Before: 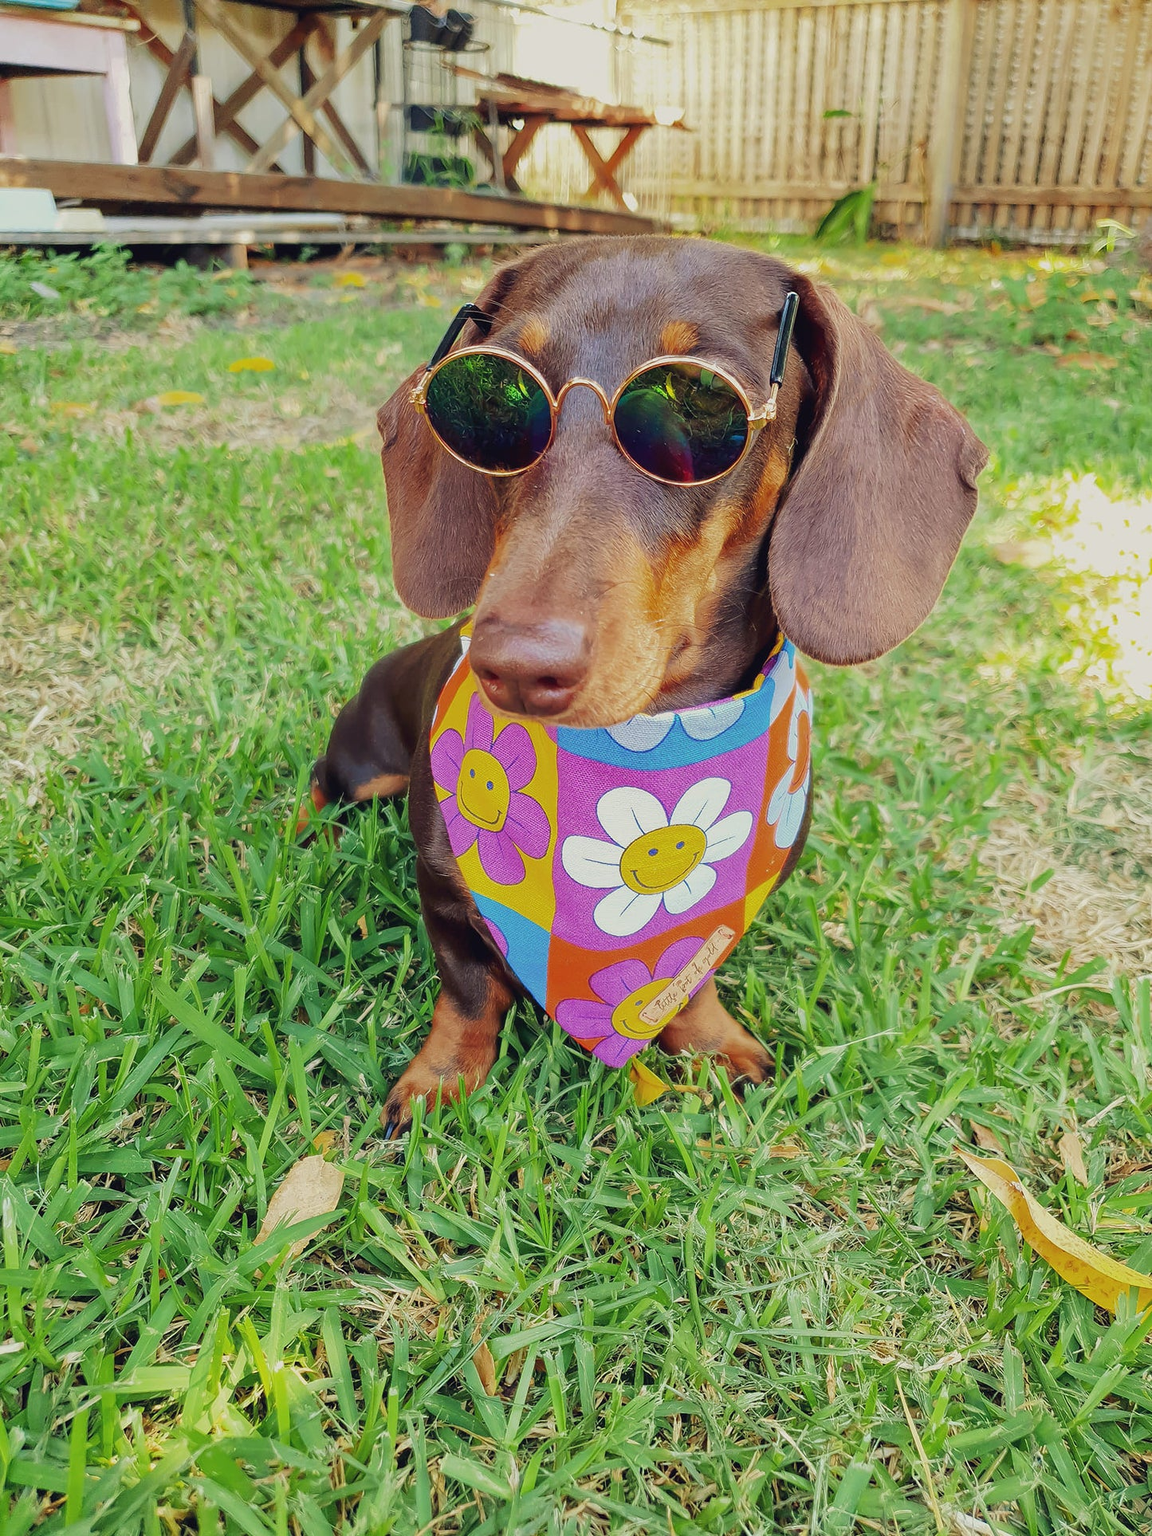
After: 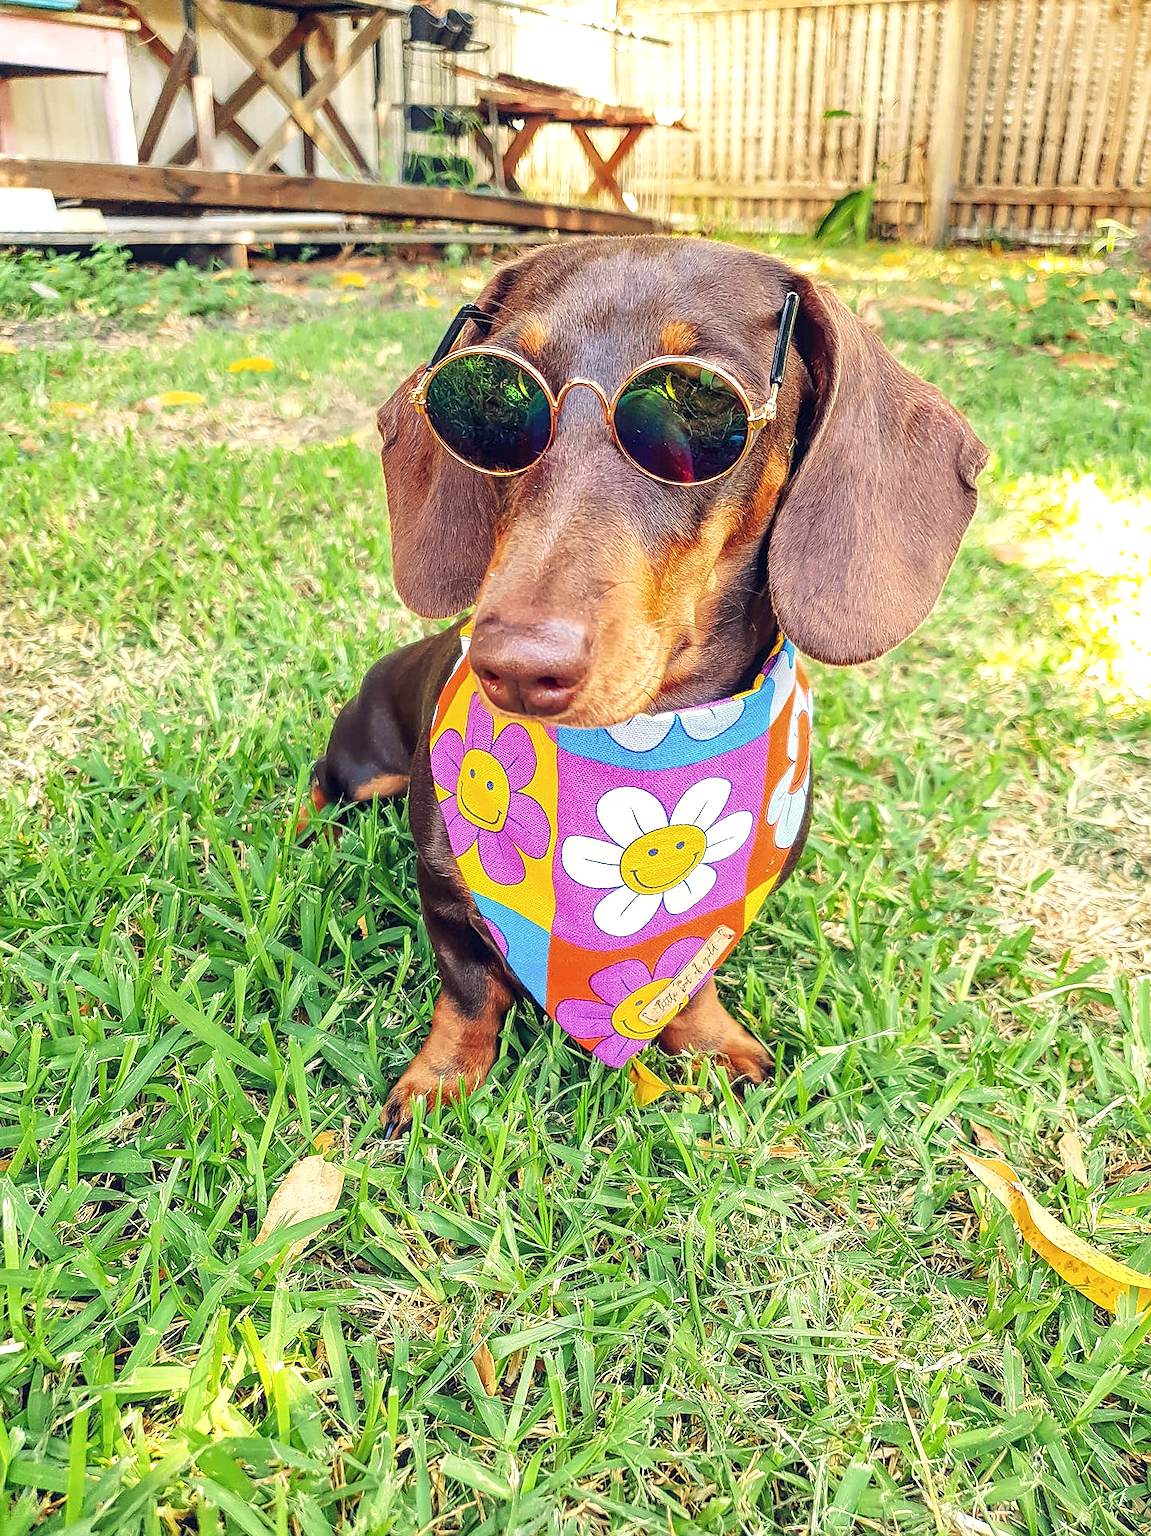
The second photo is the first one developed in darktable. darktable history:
exposure: exposure 0.7 EV, compensate highlight preservation false
sharpen: on, module defaults
rgb curve: mode RGB, independent channels
color balance rgb: shadows lift › hue 87.51°, highlights gain › chroma 1.62%, highlights gain › hue 55.1°, global offset › chroma 0.06%, global offset › hue 253.66°, linear chroma grading › global chroma 0.5%
local contrast: detail 130%
